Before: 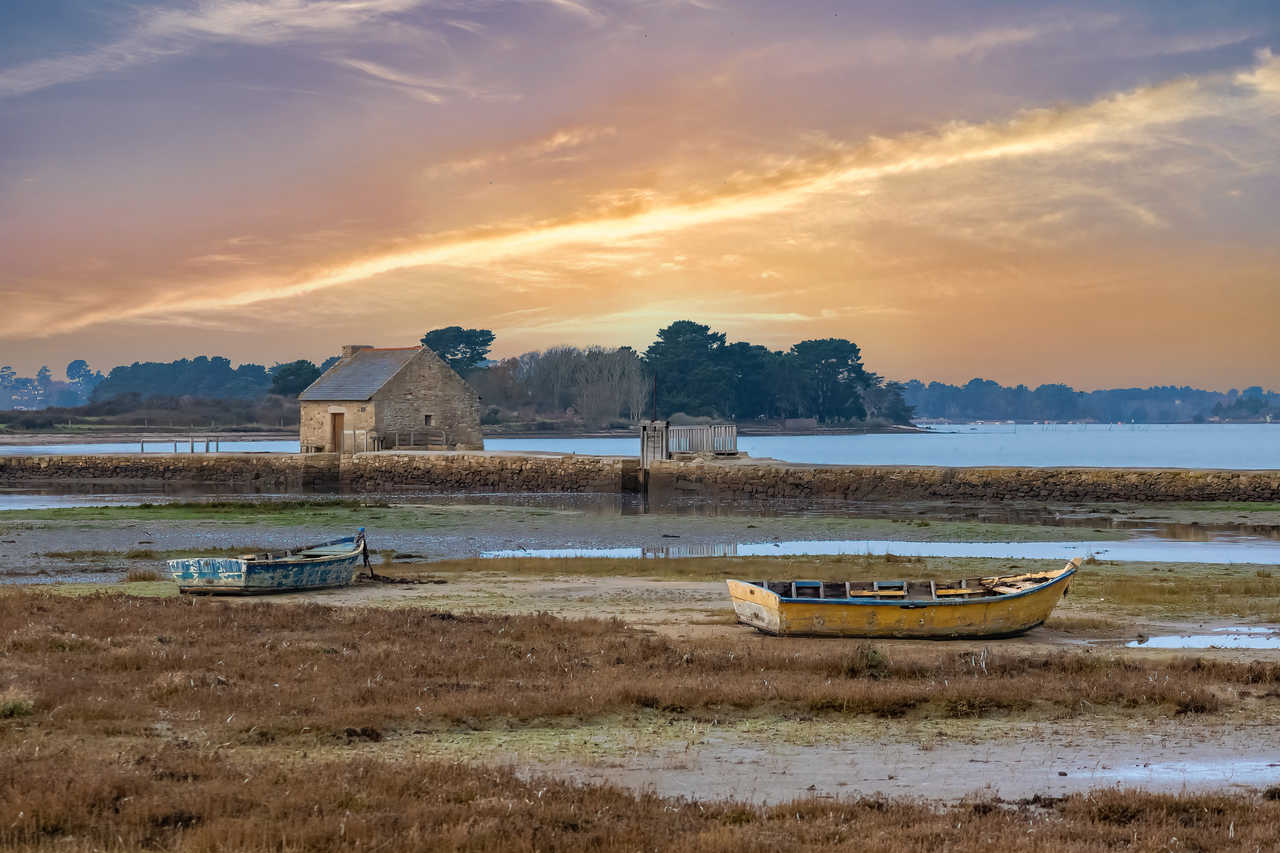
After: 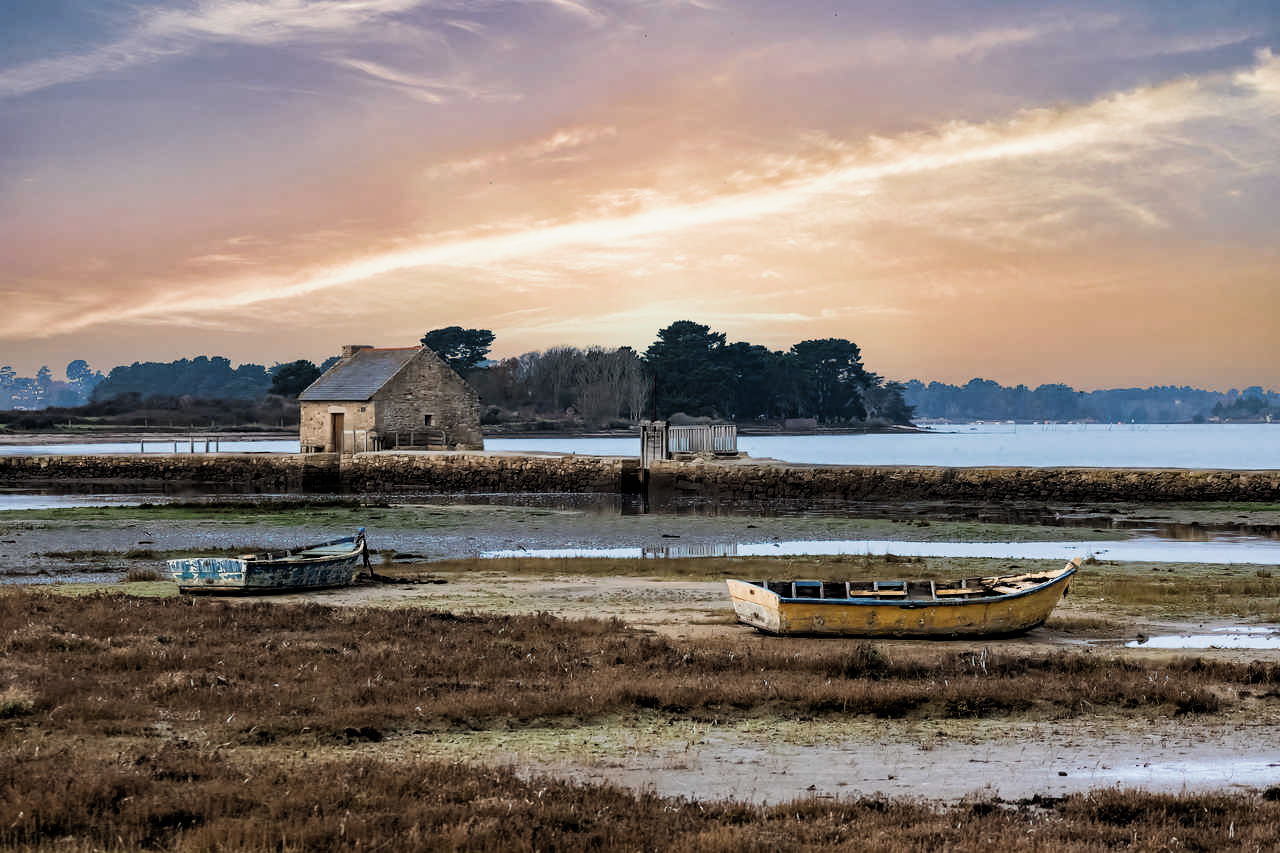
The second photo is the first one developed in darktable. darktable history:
filmic rgb: black relative exposure -5.32 EV, white relative exposure 2.88 EV, dynamic range scaling -38.21%, hardness 3.98, contrast 1.617, highlights saturation mix -1.04%, color science v4 (2020)
